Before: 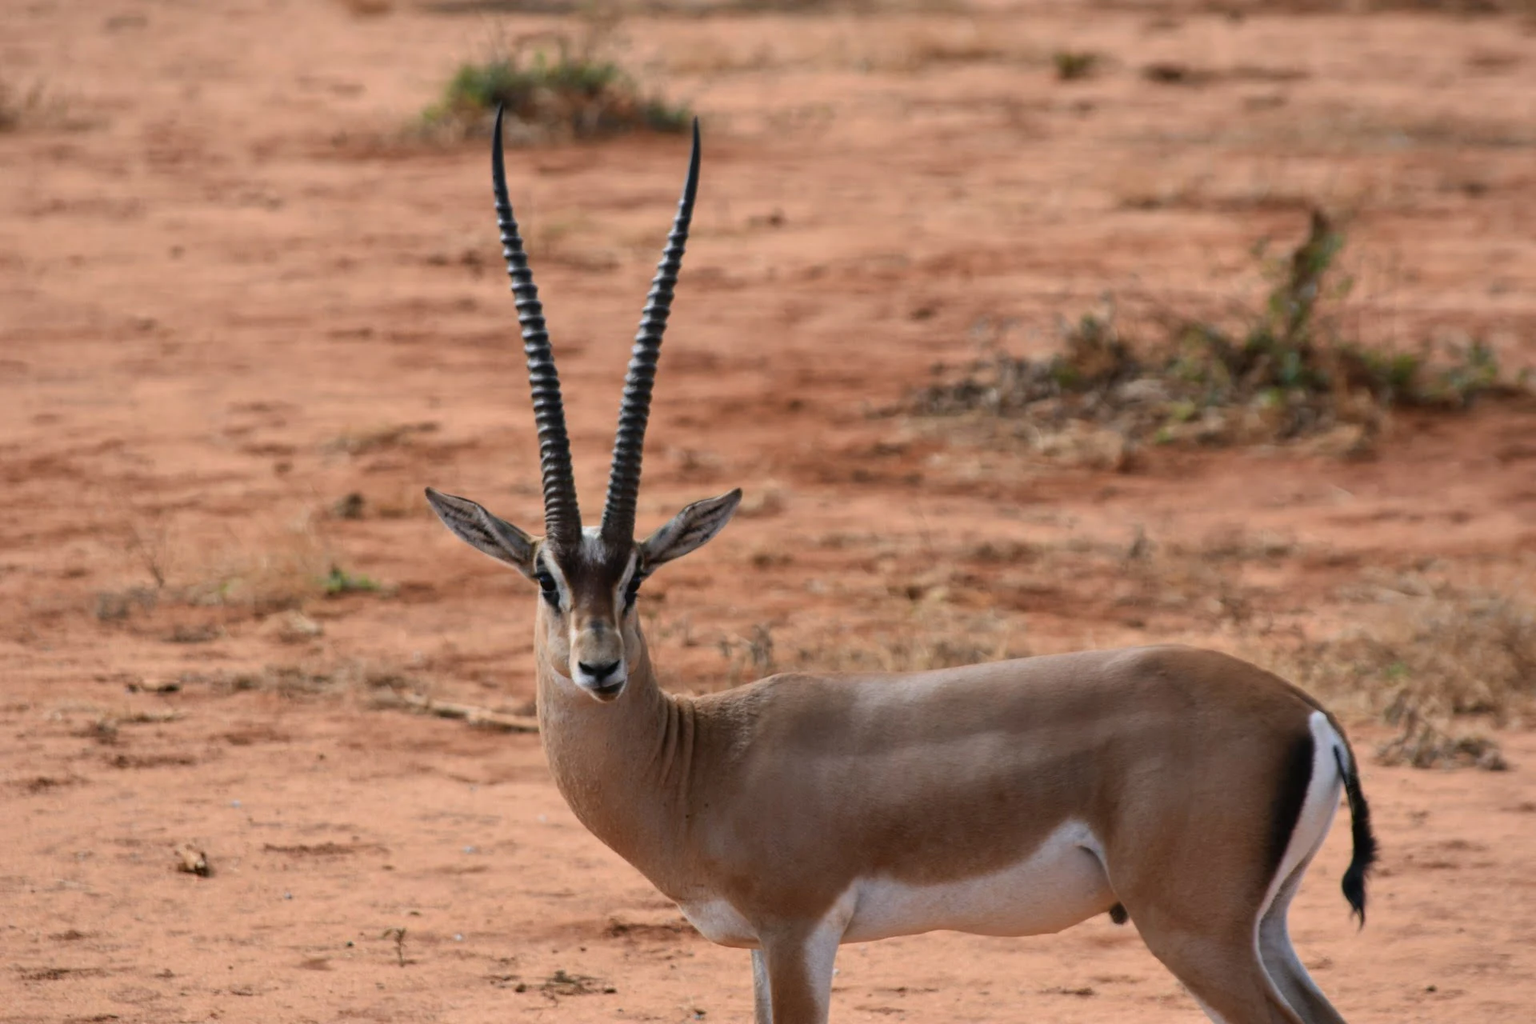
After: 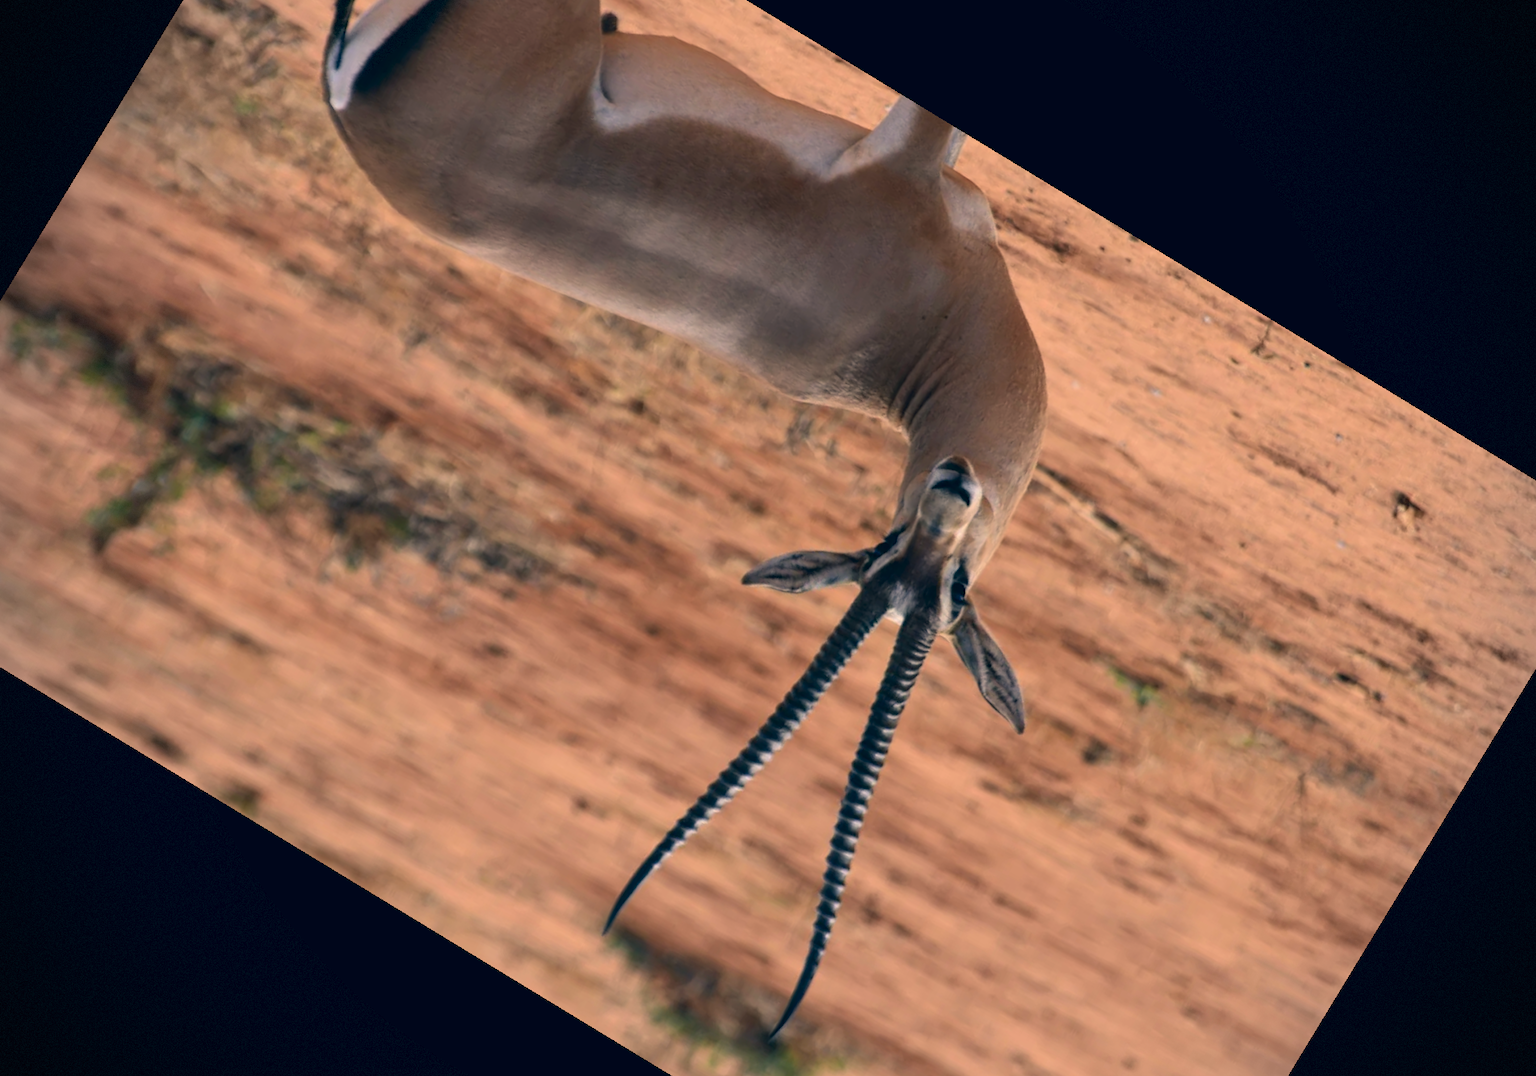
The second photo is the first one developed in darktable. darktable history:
crop and rotate: angle 148.68°, left 9.111%, top 15.603%, right 4.588%, bottom 17.041%
vignetting: dithering 8-bit output, unbound false
color correction: highlights a* 10.32, highlights b* 14.66, shadows a* -9.59, shadows b* -15.02
rotate and perspective: rotation -3°, crop left 0.031, crop right 0.968, crop top 0.07, crop bottom 0.93
